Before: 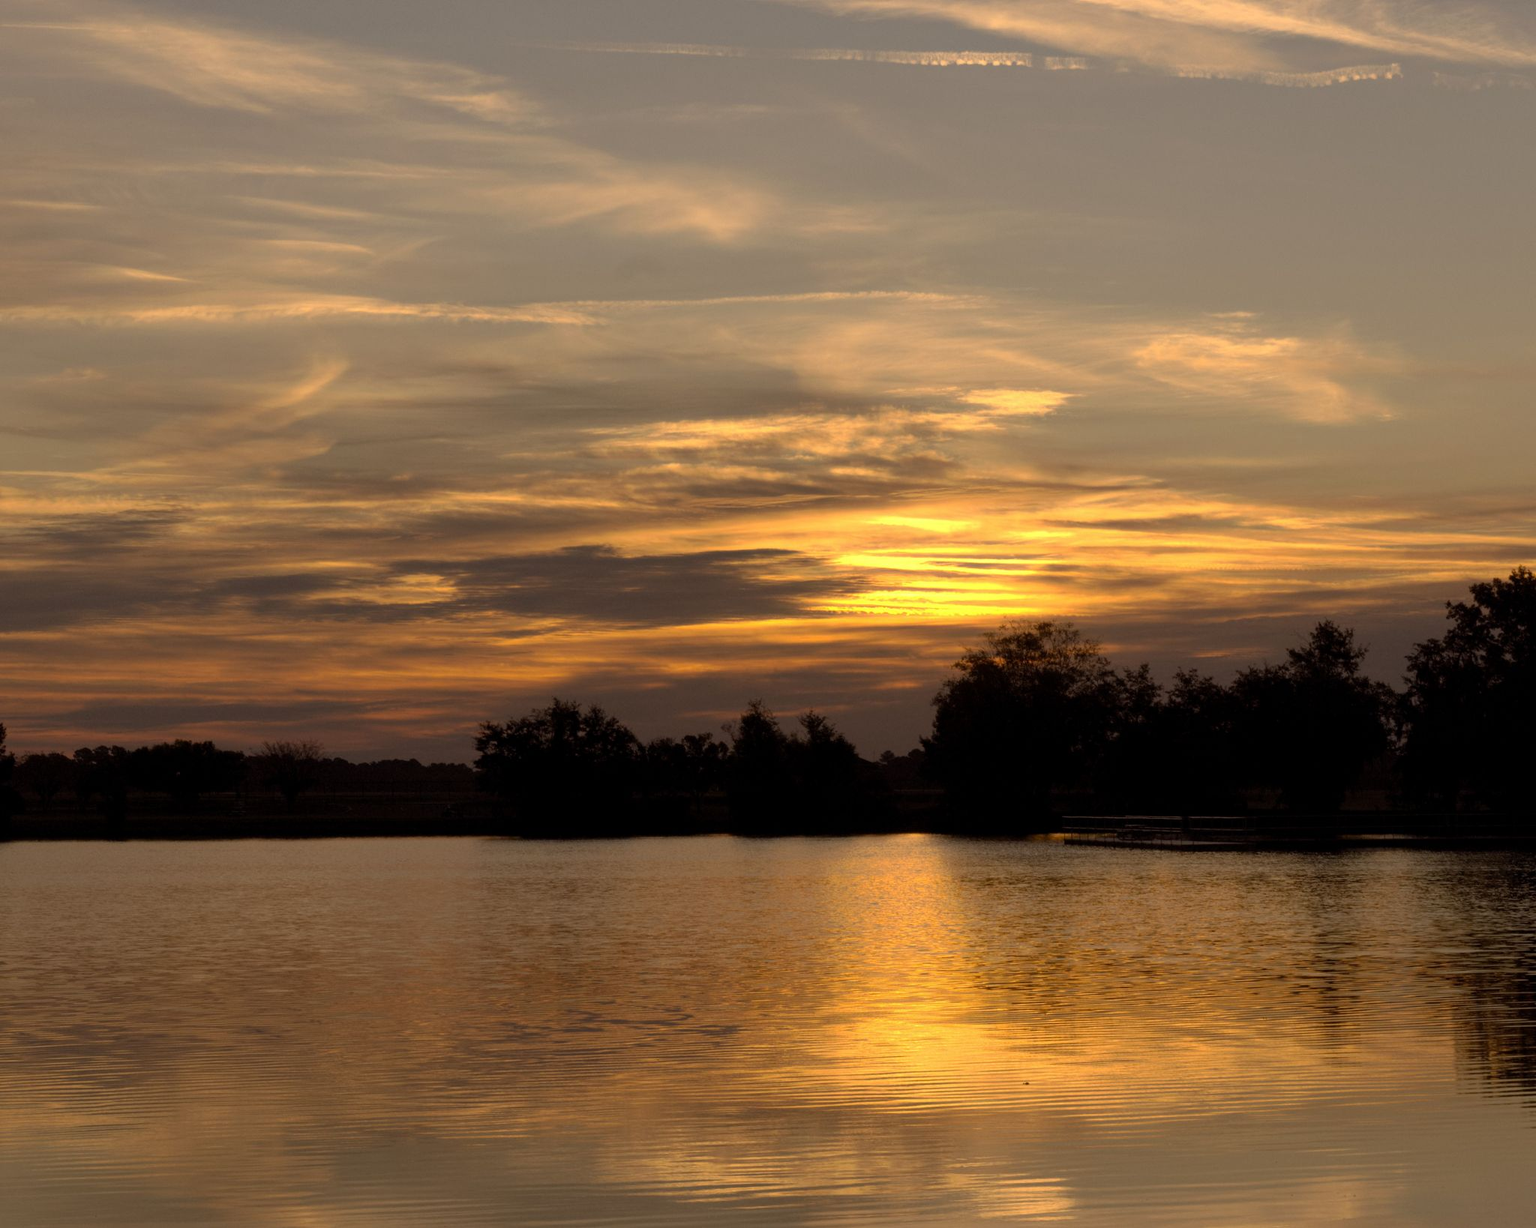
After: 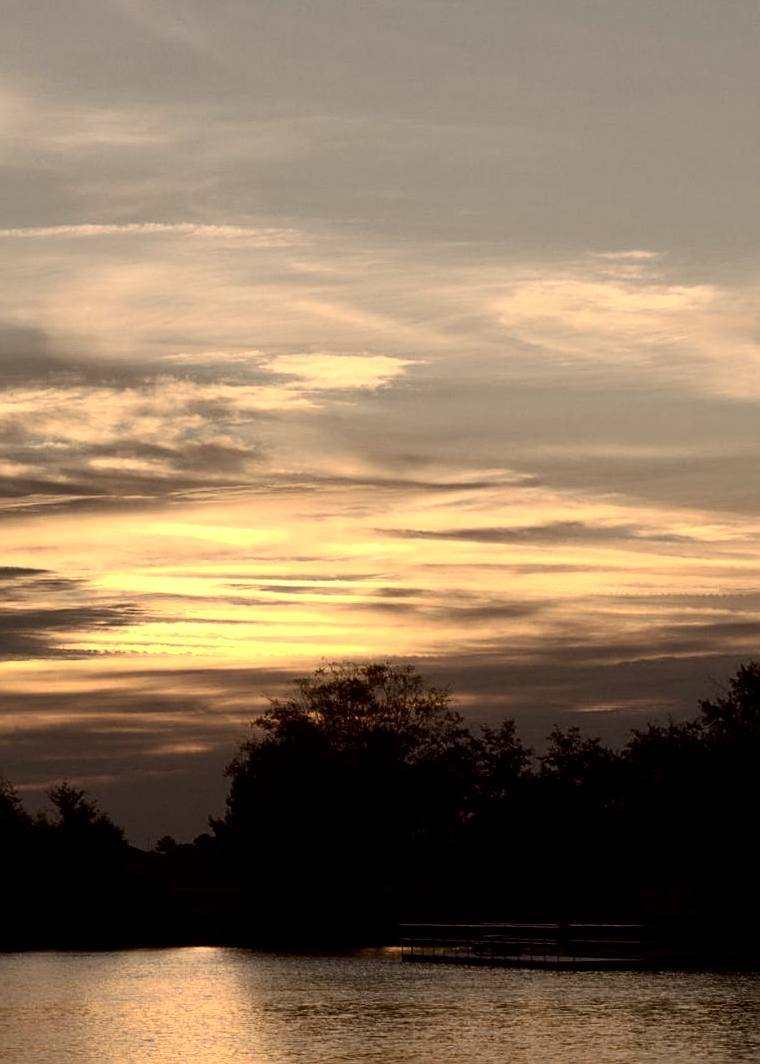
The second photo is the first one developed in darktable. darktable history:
contrast brightness saturation: contrast 0.246, saturation -0.316
sharpen: on, module defaults
exposure: black level correction 0.003, exposure 0.145 EV, compensate highlight preservation false
crop and rotate: left 49.704%, top 10.104%, right 13.139%, bottom 24.887%
